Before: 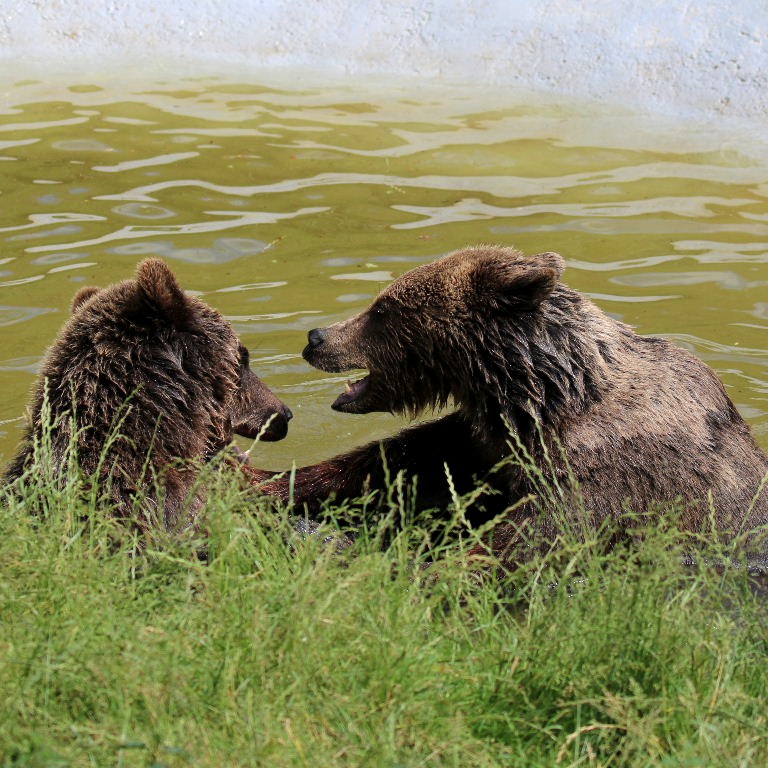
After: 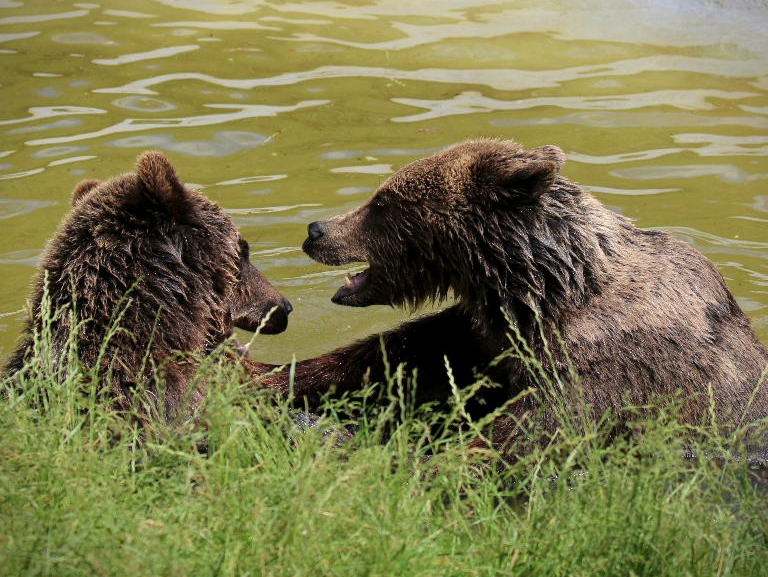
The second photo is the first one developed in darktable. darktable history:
exposure: exposure 0.085 EV, compensate highlight preservation false
vignetting: fall-off start 97.2%, brightness -0.611, saturation 0.001, width/height ratio 1.183
crop: top 14.023%, bottom 10.808%
